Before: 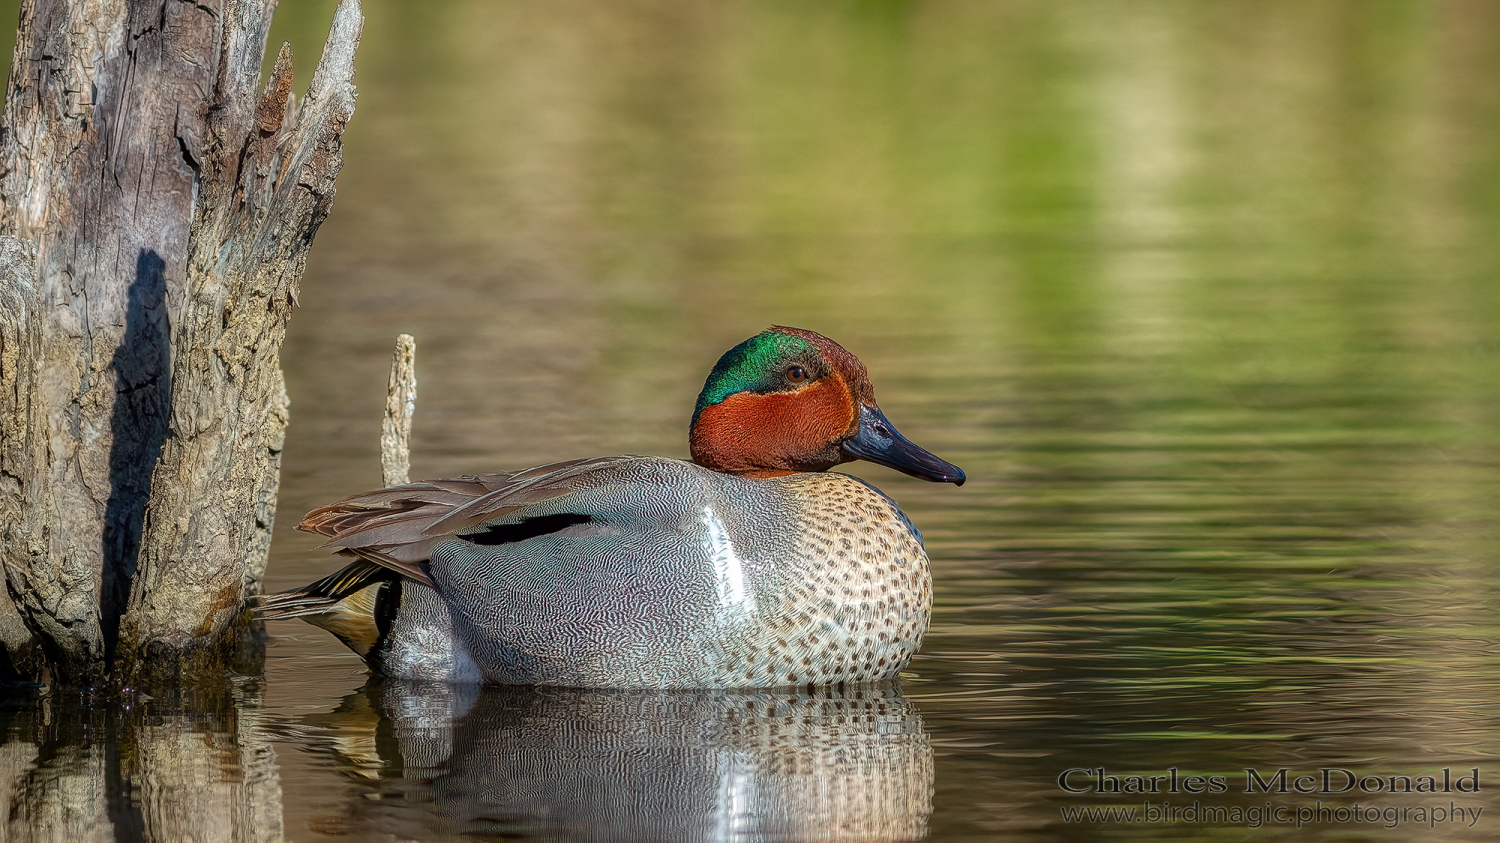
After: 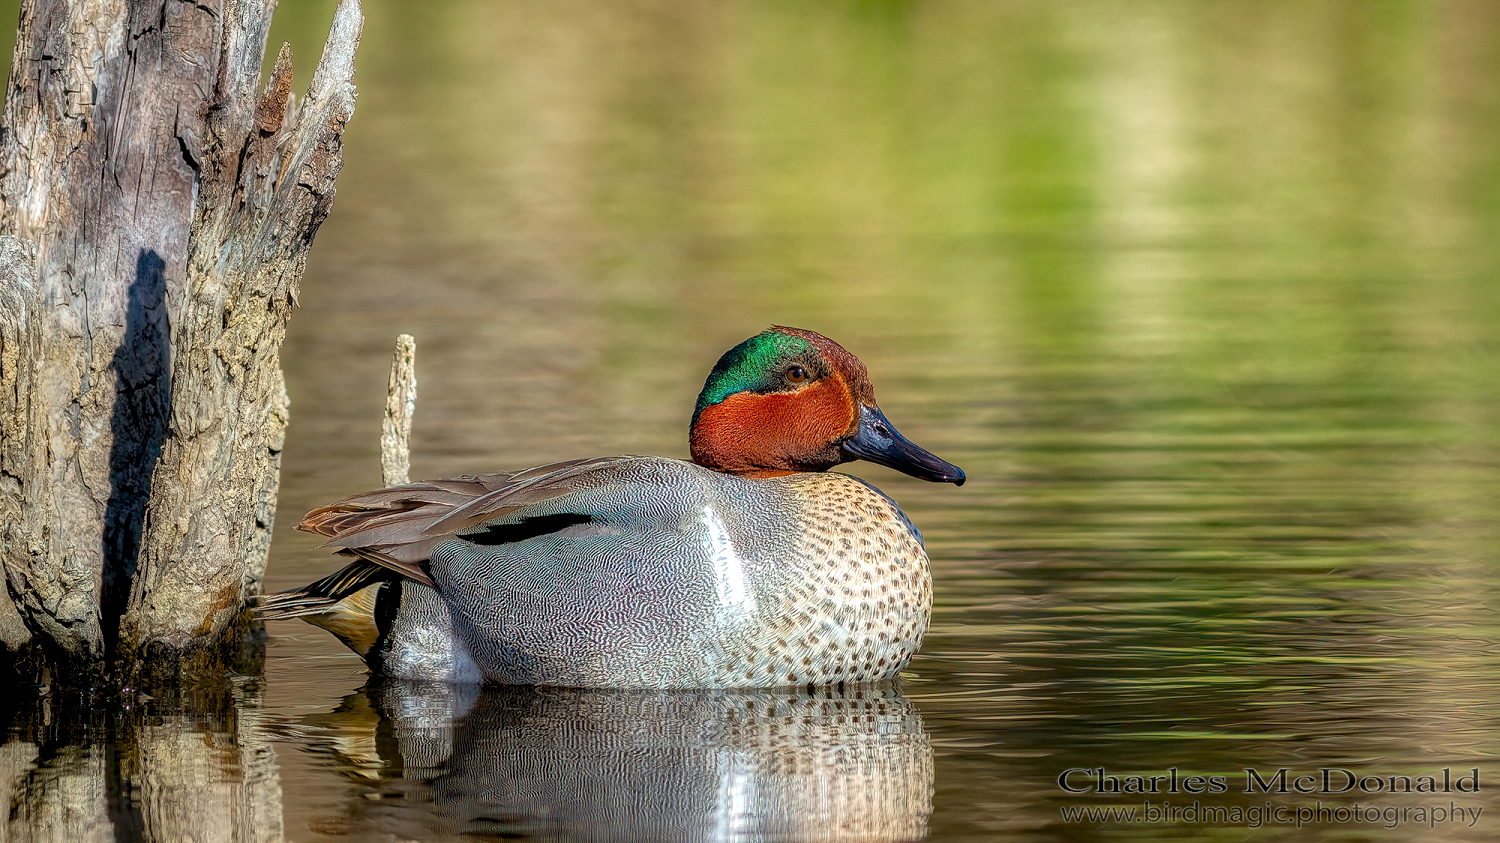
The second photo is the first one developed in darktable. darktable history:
levels: levels [0.018, 0.493, 1]
tone equalizer: on, module defaults
white balance: emerald 1
exposure: black level correction 0.005, exposure 0.286 EV, compensate highlight preservation false
